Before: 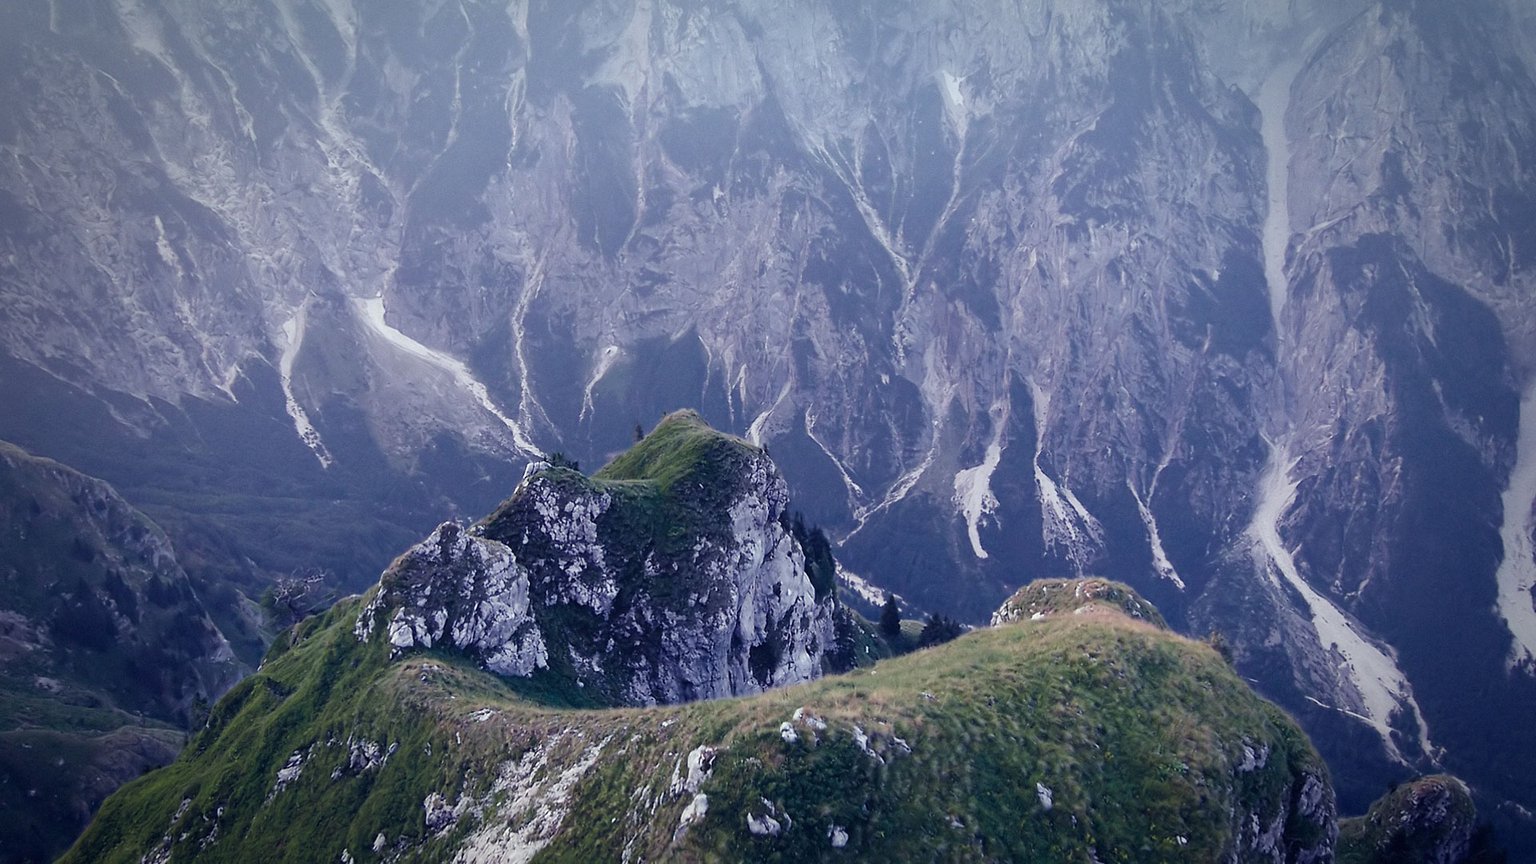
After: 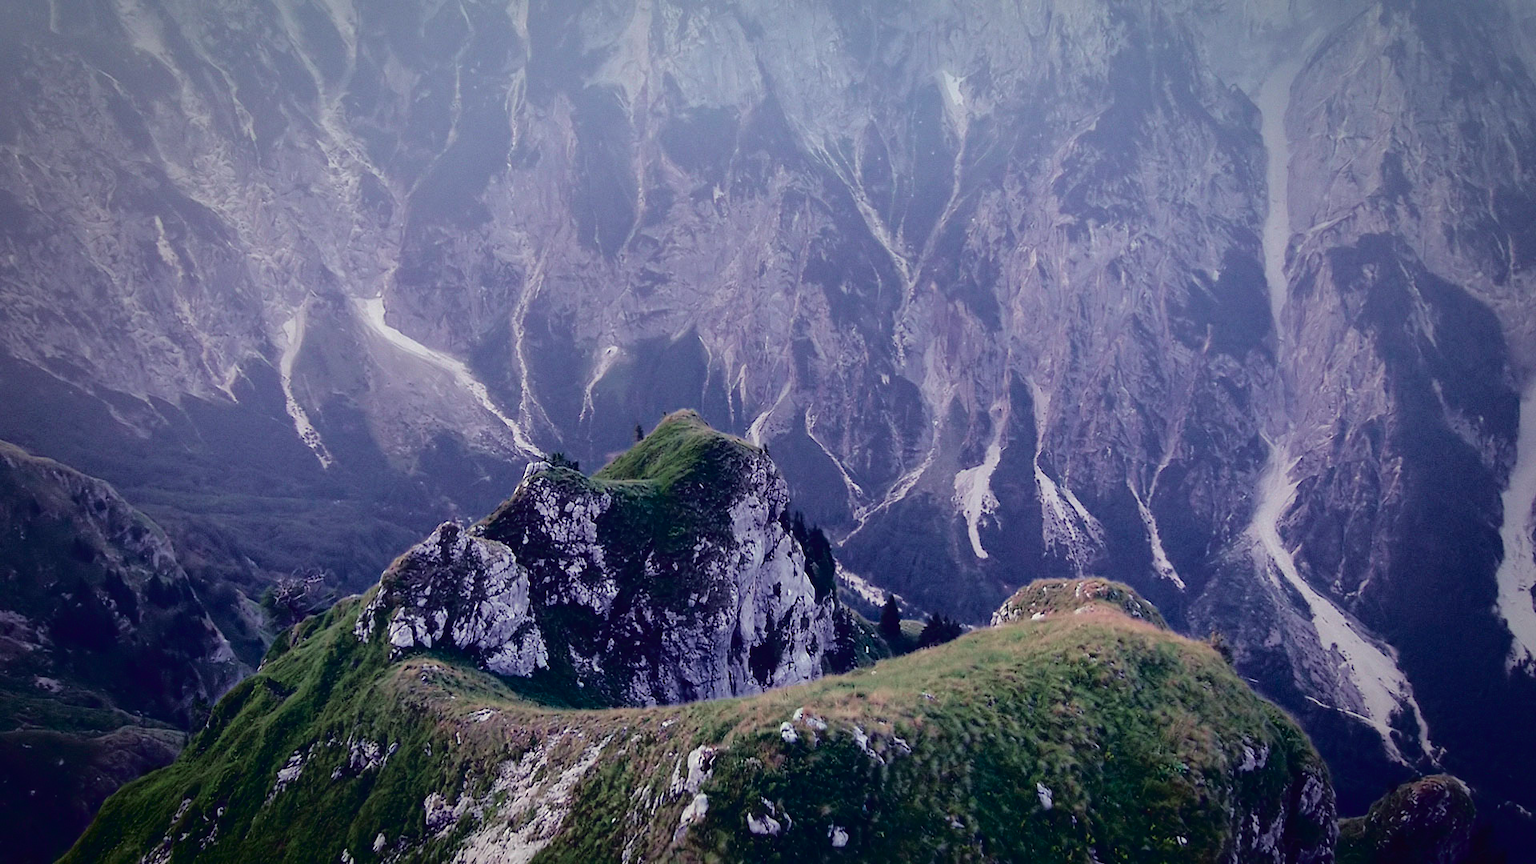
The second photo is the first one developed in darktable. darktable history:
tone curve: curves: ch0 [(0, 0.013) (0.181, 0.074) (0.337, 0.304) (0.498, 0.485) (0.78, 0.742) (0.993, 0.954)]; ch1 [(0, 0) (0.294, 0.184) (0.359, 0.34) (0.362, 0.35) (0.43, 0.41) (0.469, 0.463) (0.495, 0.502) (0.54, 0.563) (0.612, 0.641) (1, 1)]; ch2 [(0, 0) (0.44, 0.437) (0.495, 0.502) (0.524, 0.534) (0.557, 0.56) (0.634, 0.654) (0.728, 0.722) (1, 1)], color space Lab, independent channels, preserve colors none
